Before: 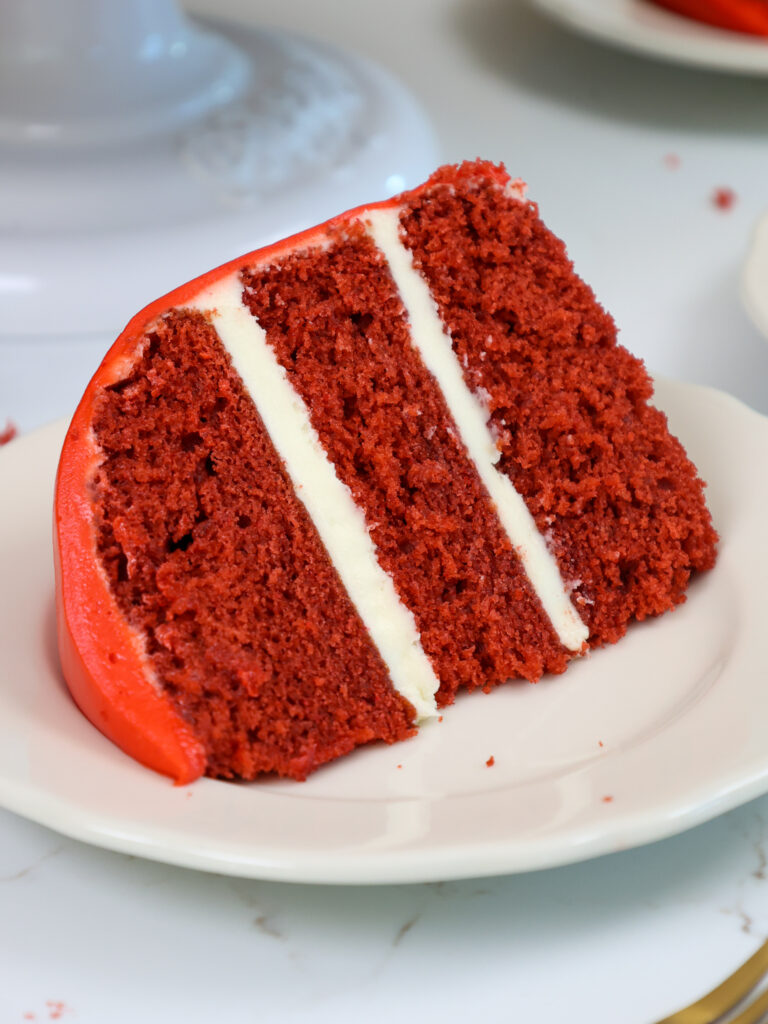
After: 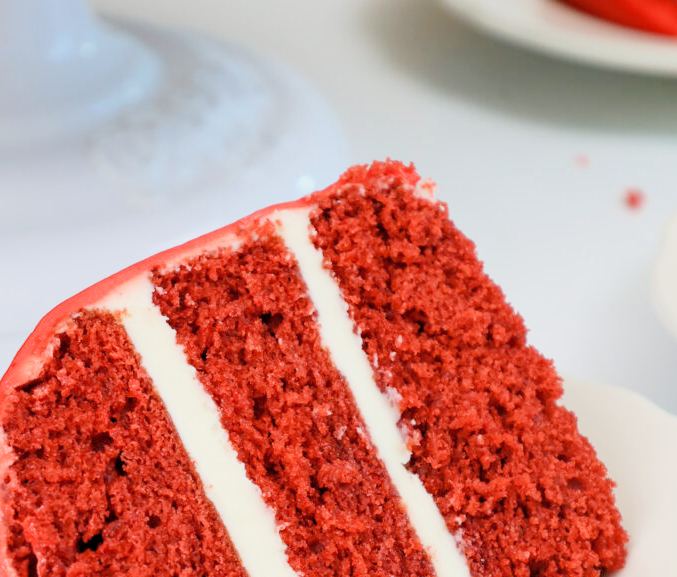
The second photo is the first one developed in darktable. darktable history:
exposure: black level correction 0, exposure 1.105 EV, compensate exposure bias true, compensate highlight preservation false
crop and rotate: left 11.741%, bottom 43.576%
filmic rgb: black relative exposure -7.65 EV, white relative exposure 4.56 EV, hardness 3.61
